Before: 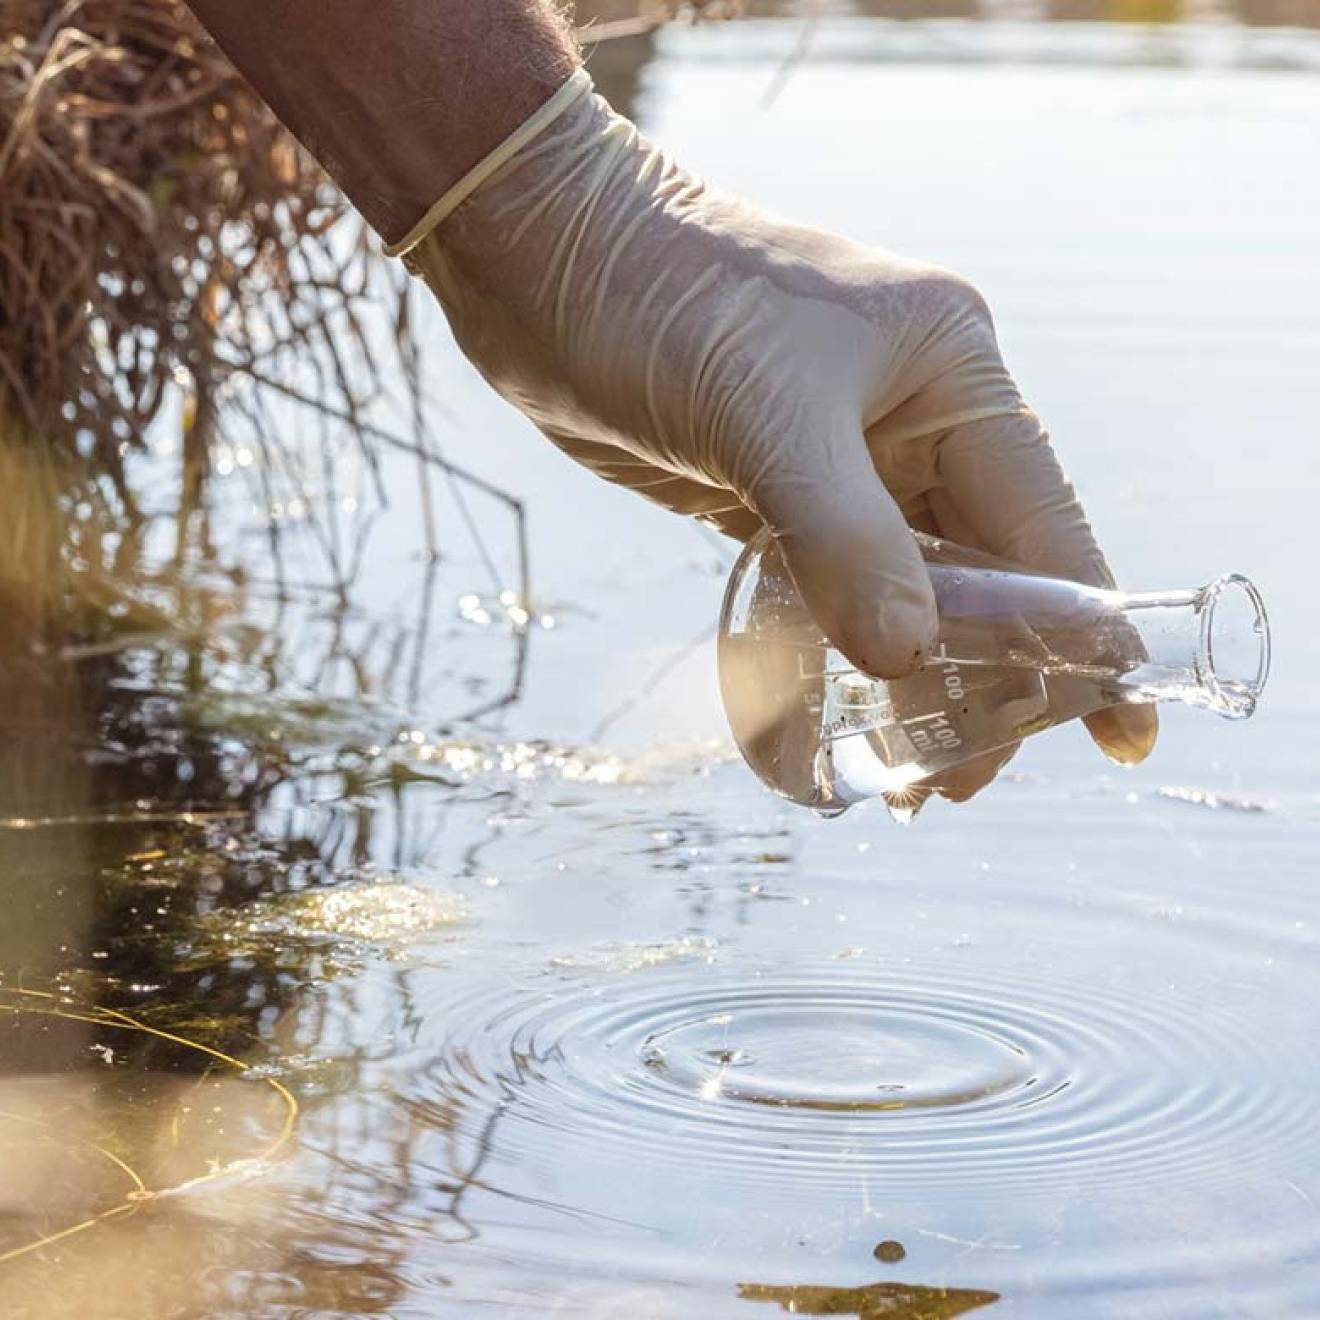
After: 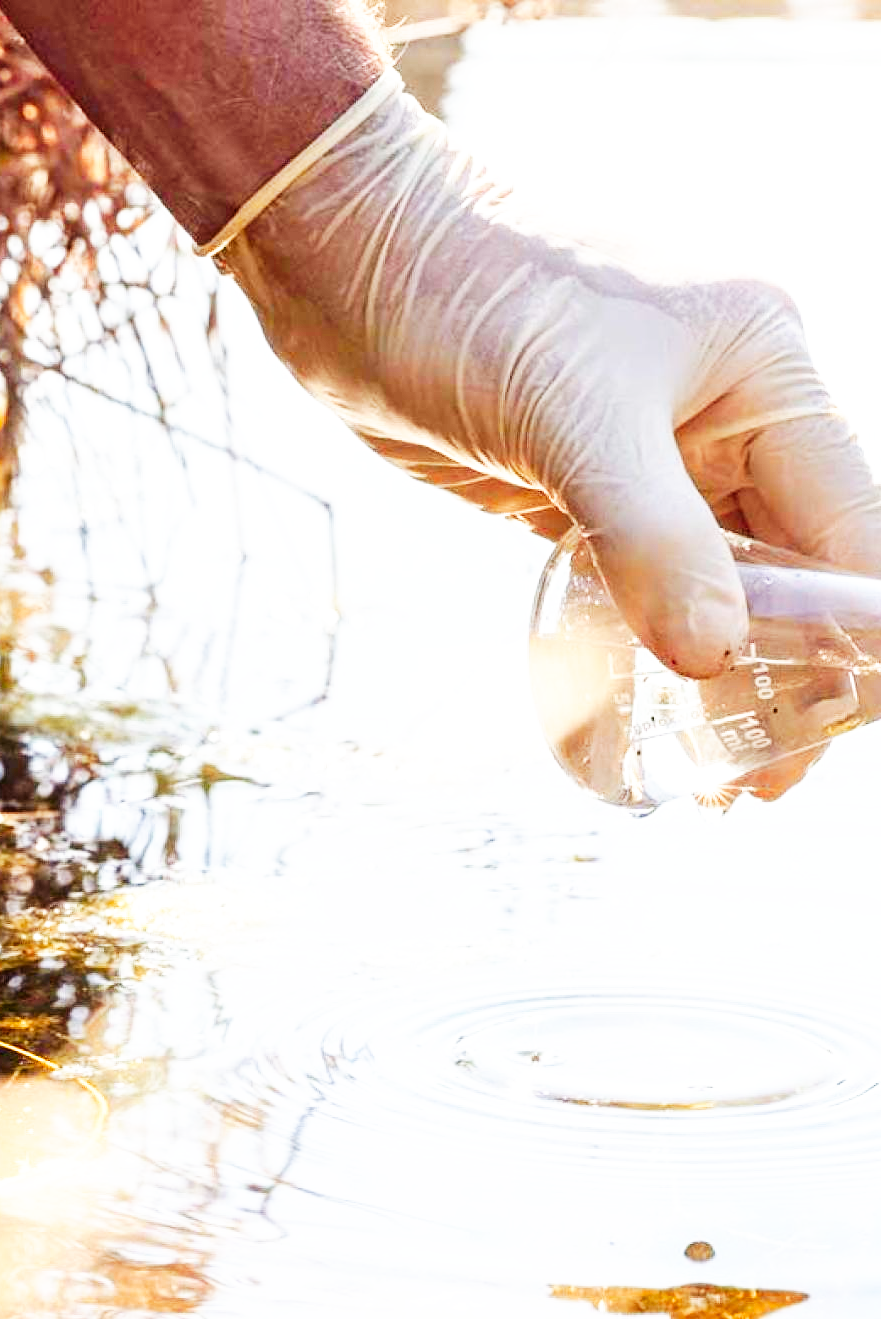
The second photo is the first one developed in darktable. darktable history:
base curve: curves: ch0 [(0, 0) (0.007, 0.004) (0.027, 0.03) (0.046, 0.07) (0.207, 0.54) (0.442, 0.872) (0.673, 0.972) (1, 1)], preserve colors none
exposure: black level correction 0.003, exposure 0.382 EV, compensate highlight preservation false
crop and rotate: left 14.429%, right 18.757%
color zones: curves: ch1 [(0.239, 0.552) (0.75, 0.5)]; ch2 [(0.25, 0.462) (0.749, 0.457)]
